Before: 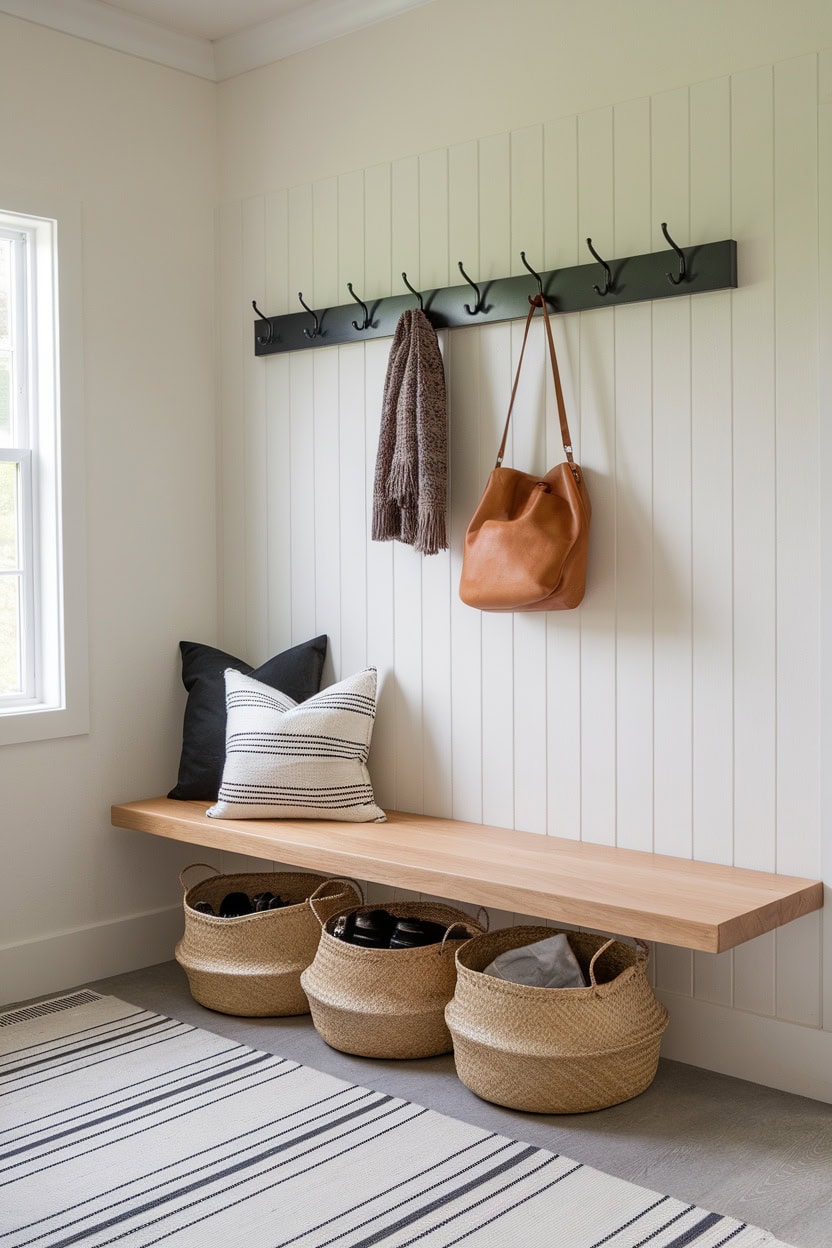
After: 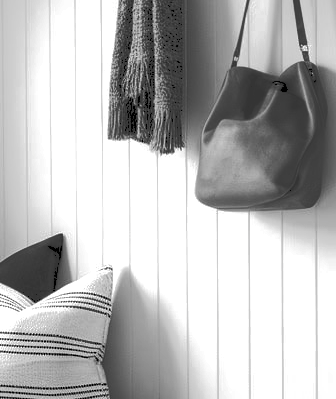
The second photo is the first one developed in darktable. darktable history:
white balance: red 0.967, blue 1.119, emerald 0.756
tone curve: curves: ch0 [(0, 0) (0.003, 0.217) (0.011, 0.217) (0.025, 0.229) (0.044, 0.243) (0.069, 0.253) (0.1, 0.265) (0.136, 0.281) (0.177, 0.305) (0.224, 0.331) (0.277, 0.369) (0.335, 0.415) (0.399, 0.472) (0.468, 0.543) (0.543, 0.609) (0.623, 0.676) (0.709, 0.734) (0.801, 0.798) (0.898, 0.849) (1, 1)], preserve colors none
color balance rgb: perceptual saturation grading › global saturation 20%, perceptual saturation grading › highlights -25%, perceptual saturation grading › shadows 50%
contrast brightness saturation: contrast 0.07, brightness -0.13, saturation 0.06
color balance: lift [0.991, 1, 1, 1], gamma [0.996, 1, 1, 1], input saturation 98.52%, contrast 20.34%, output saturation 103.72%
crop: left 31.751%, top 32.172%, right 27.8%, bottom 35.83%
color zones: curves: ch1 [(0, 0.153) (0.143, 0.15) (0.286, 0.151) (0.429, 0.152) (0.571, 0.152) (0.714, 0.151) (0.857, 0.151) (1, 0.153)]
color calibration: output gray [0.246, 0.254, 0.501, 0], gray › normalize channels true, illuminant same as pipeline (D50), adaptation XYZ, x 0.346, y 0.359, gamut compression 0
